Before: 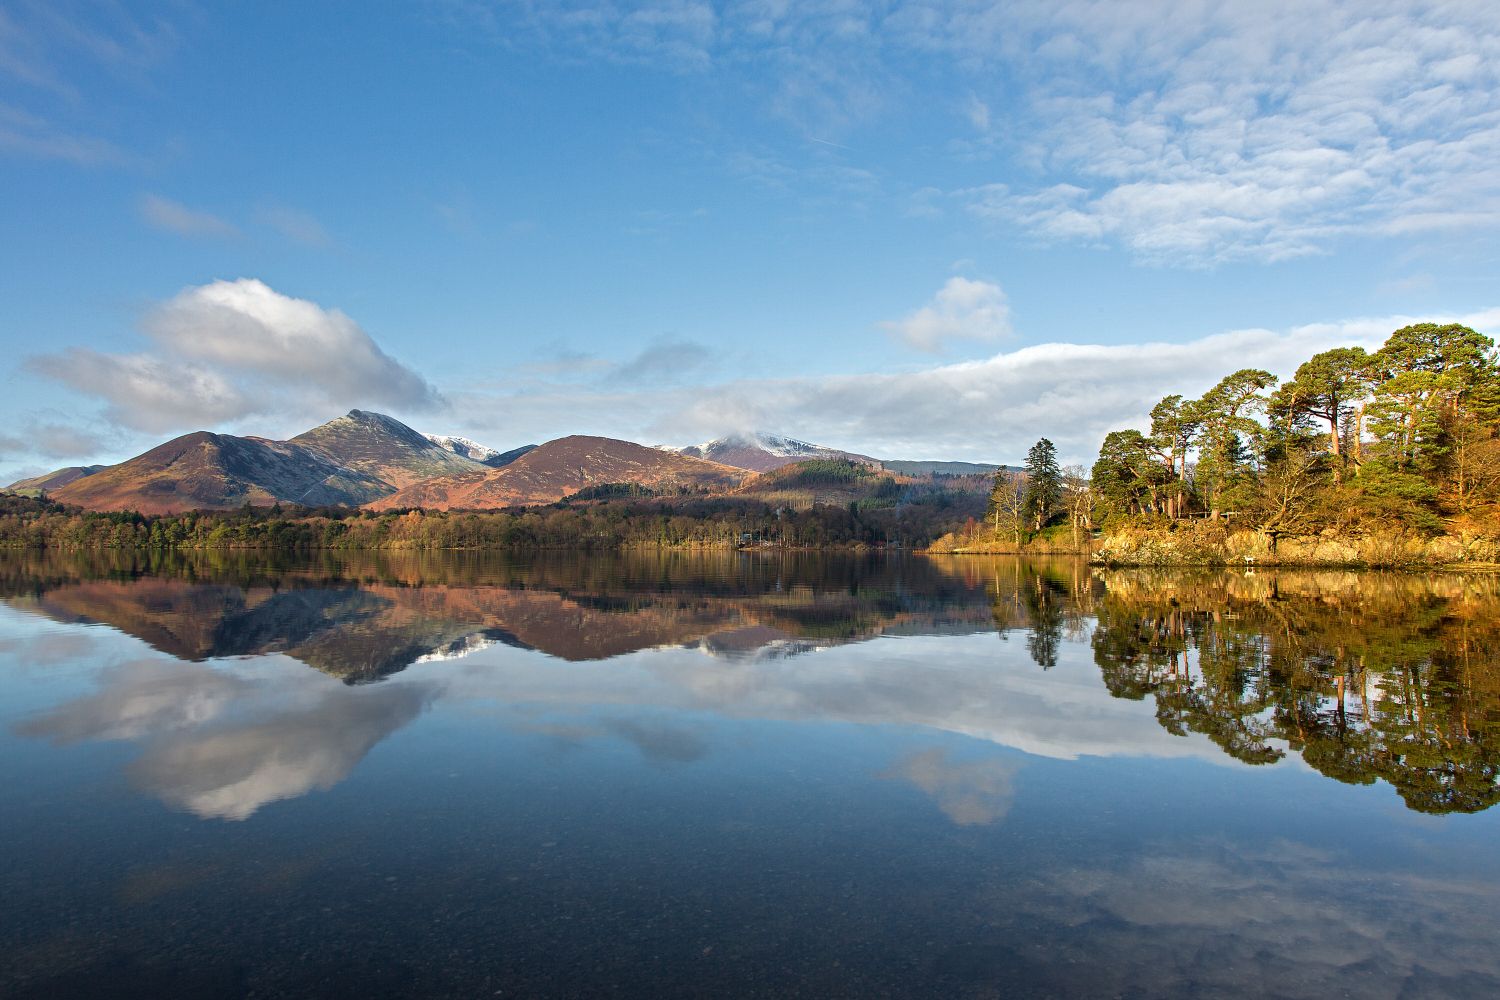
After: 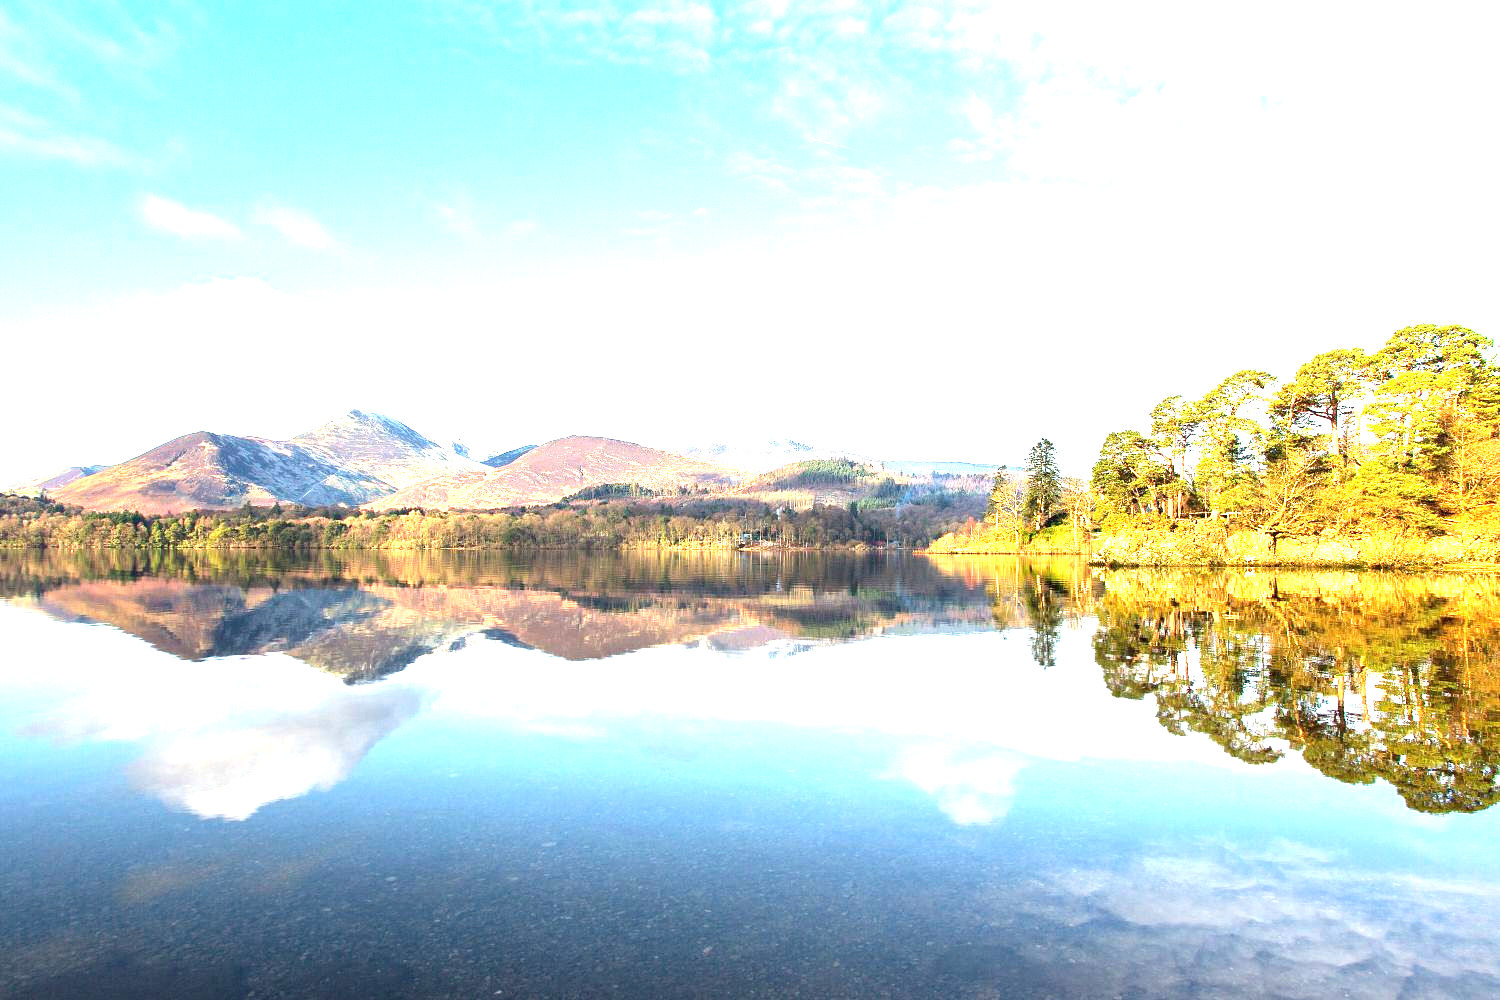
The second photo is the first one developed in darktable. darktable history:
contrast brightness saturation: contrast 0.071
exposure: black level correction 0, exposure 2.407 EV, compensate highlight preservation false
